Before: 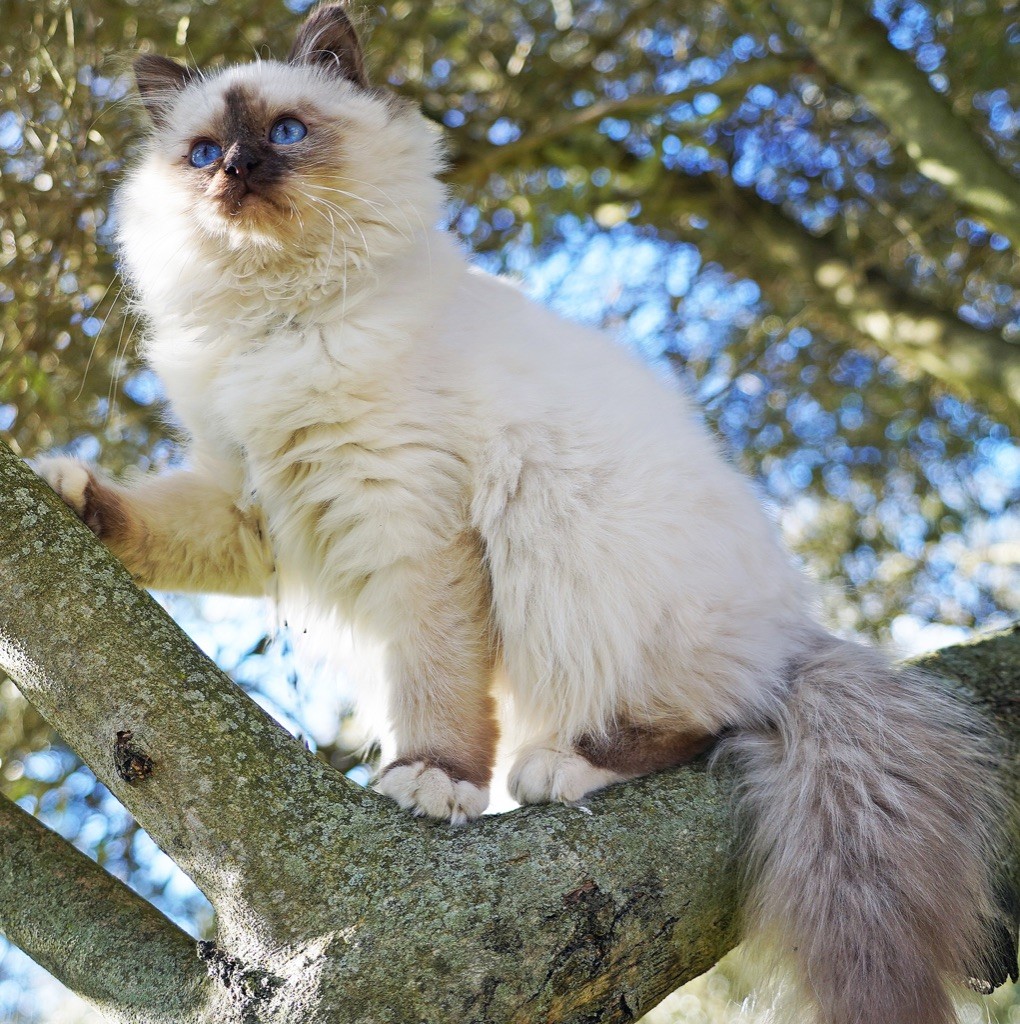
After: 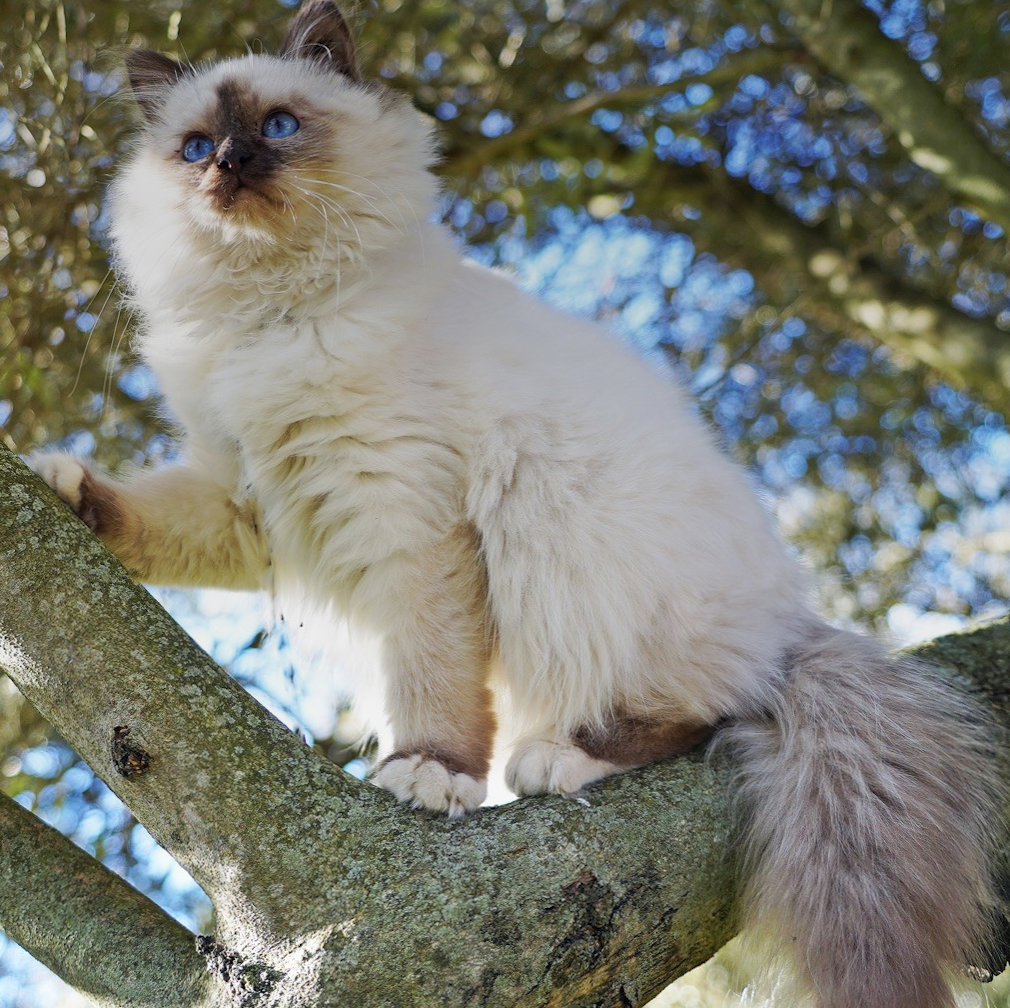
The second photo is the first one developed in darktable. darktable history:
rotate and perspective: rotation -0.45°, automatic cropping original format, crop left 0.008, crop right 0.992, crop top 0.012, crop bottom 0.988
graduated density: rotation -0.352°, offset 57.64
